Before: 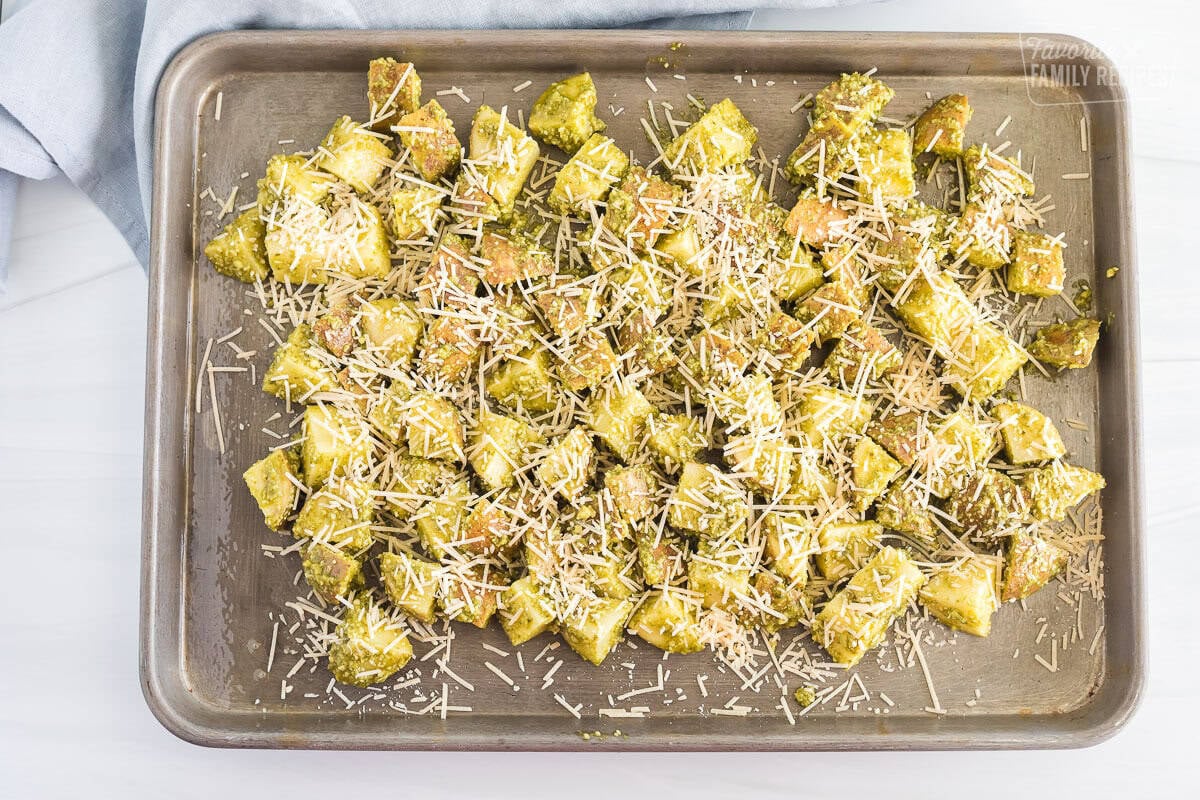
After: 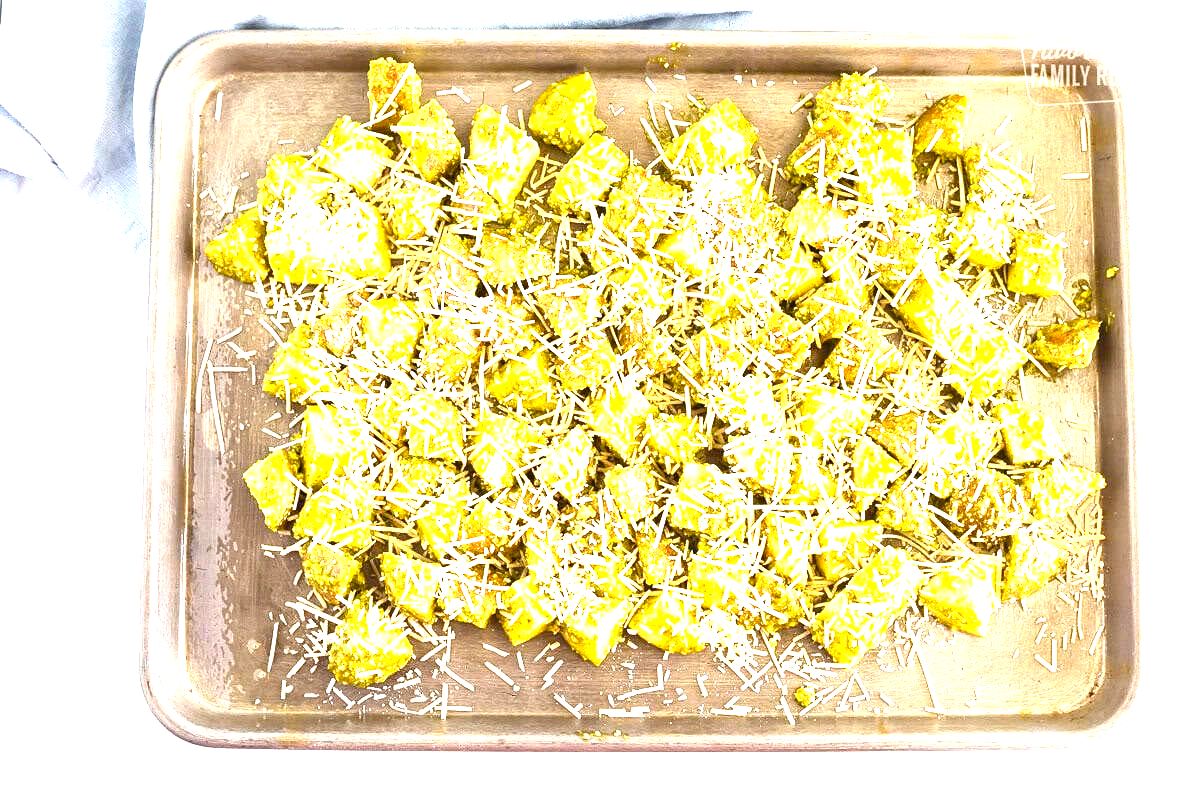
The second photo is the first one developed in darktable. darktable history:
exposure: black level correction 0, exposure 1.193 EV, compensate exposure bias true, compensate highlight preservation false
color balance rgb: power › luminance -3.746%, power › chroma 0.534%, power › hue 40.7°, perceptual saturation grading › global saturation 34.795%, perceptual saturation grading › highlights -29.977%, perceptual saturation grading › shadows 34.588%, perceptual brilliance grading › highlights 9.825%, perceptual brilliance grading › shadows -4.678%, global vibrance 20%
